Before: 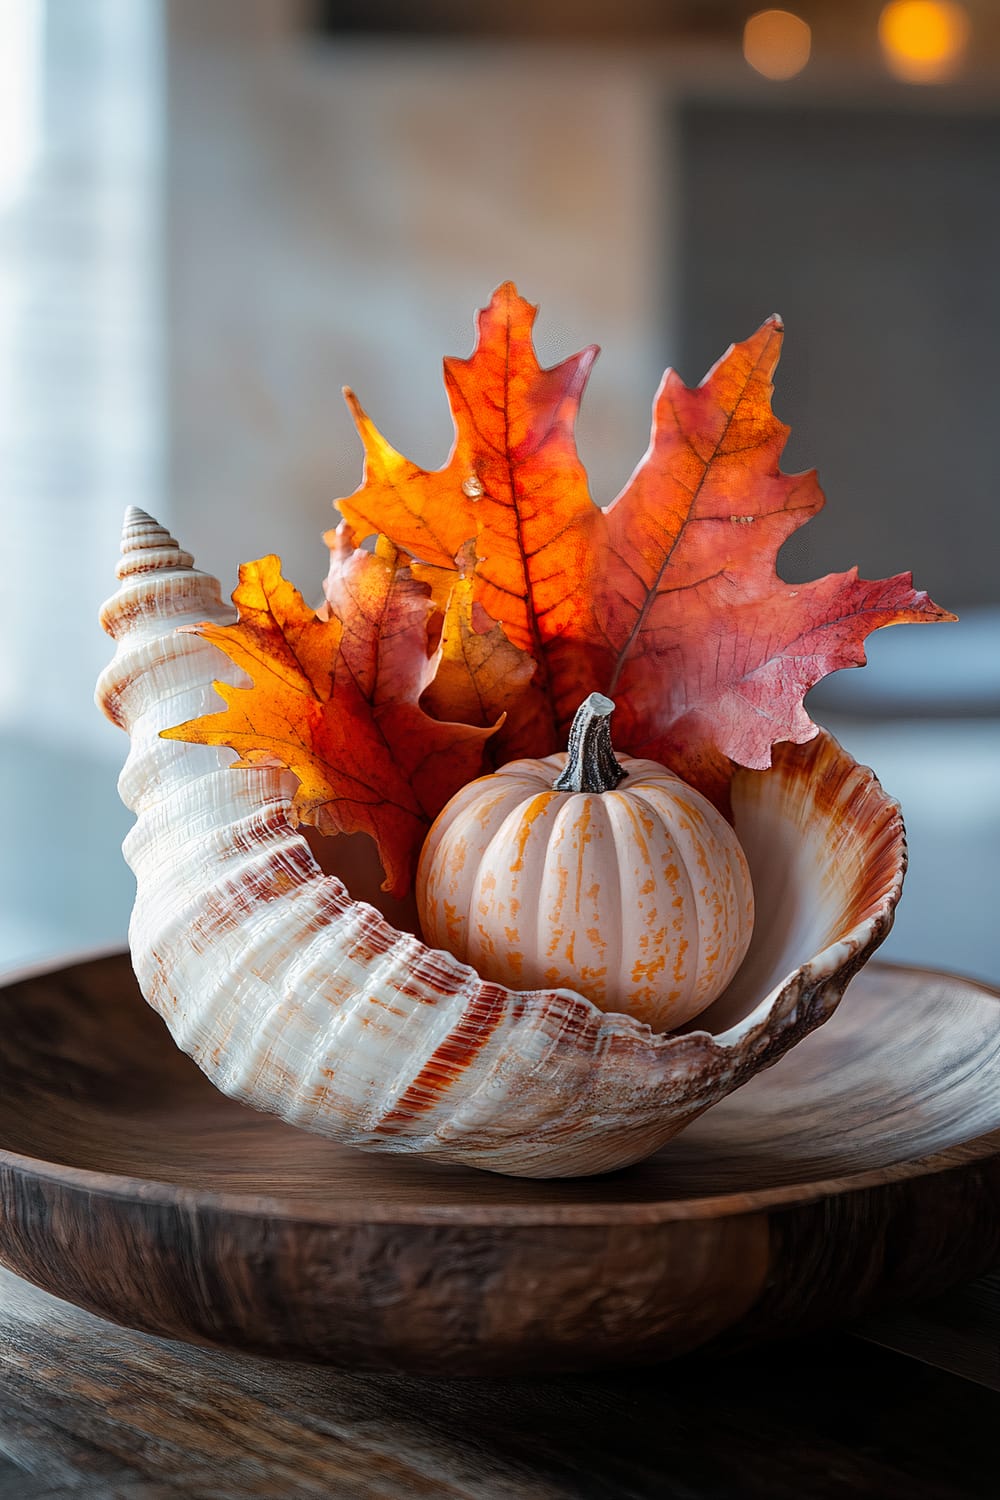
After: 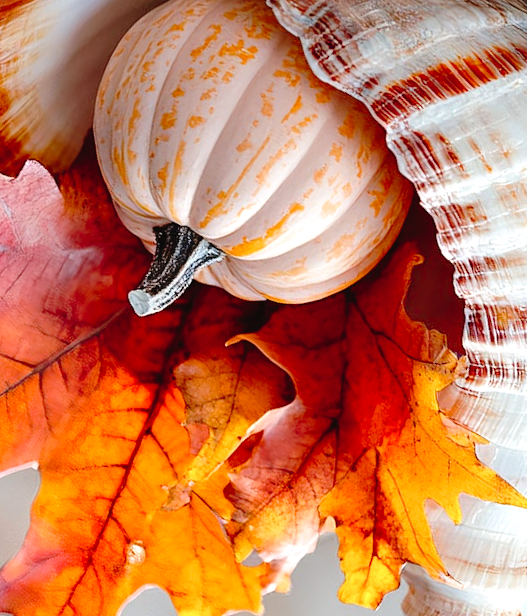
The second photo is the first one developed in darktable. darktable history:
exposure: exposure 0.406 EV, compensate highlight preservation false
crop and rotate: angle 148.44°, left 9.126%, top 15.568%, right 4.549%, bottom 17.175%
tone curve: curves: ch0 [(0, 0) (0.003, 0.025) (0.011, 0.027) (0.025, 0.032) (0.044, 0.037) (0.069, 0.044) (0.1, 0.054) (0.136, 0.084) (0.177, 0.128) (0.224, 0.196) (0.277, 0.281) (0.335, 0.376) (0.399, 0.461) (0.468, 0.534) (0.543, 0.613) (0.623, 0.692) (0.709, 0.77) (0.801, 0.849) (0.898, 0.934) (1, 1)], preserve colors none
tone equalizer: edges refinement/feathering 500, mask exposure compensation -1.57 EV, preserve details no
